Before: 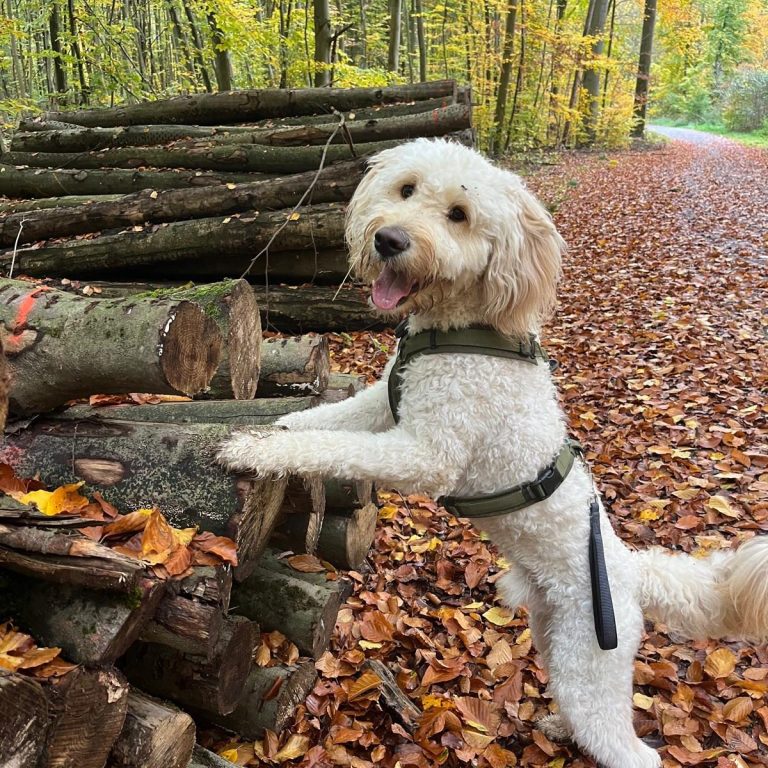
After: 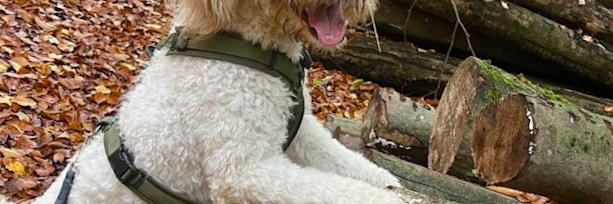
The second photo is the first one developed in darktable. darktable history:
crop and rotate: angle 16.12°, top 30.835%, bottom 35.653%
rotate and perspective: rotation -0.45°, automatic cropping original format, crop left 0.008, crop right 0.992, crop top 0.012, crop bottom 0.988
color balance rgb: perceptual saturation grading › global saturation 20%, perceptual saturation grading › highlights -25%, perceptual saturation grading › shadows 25%
